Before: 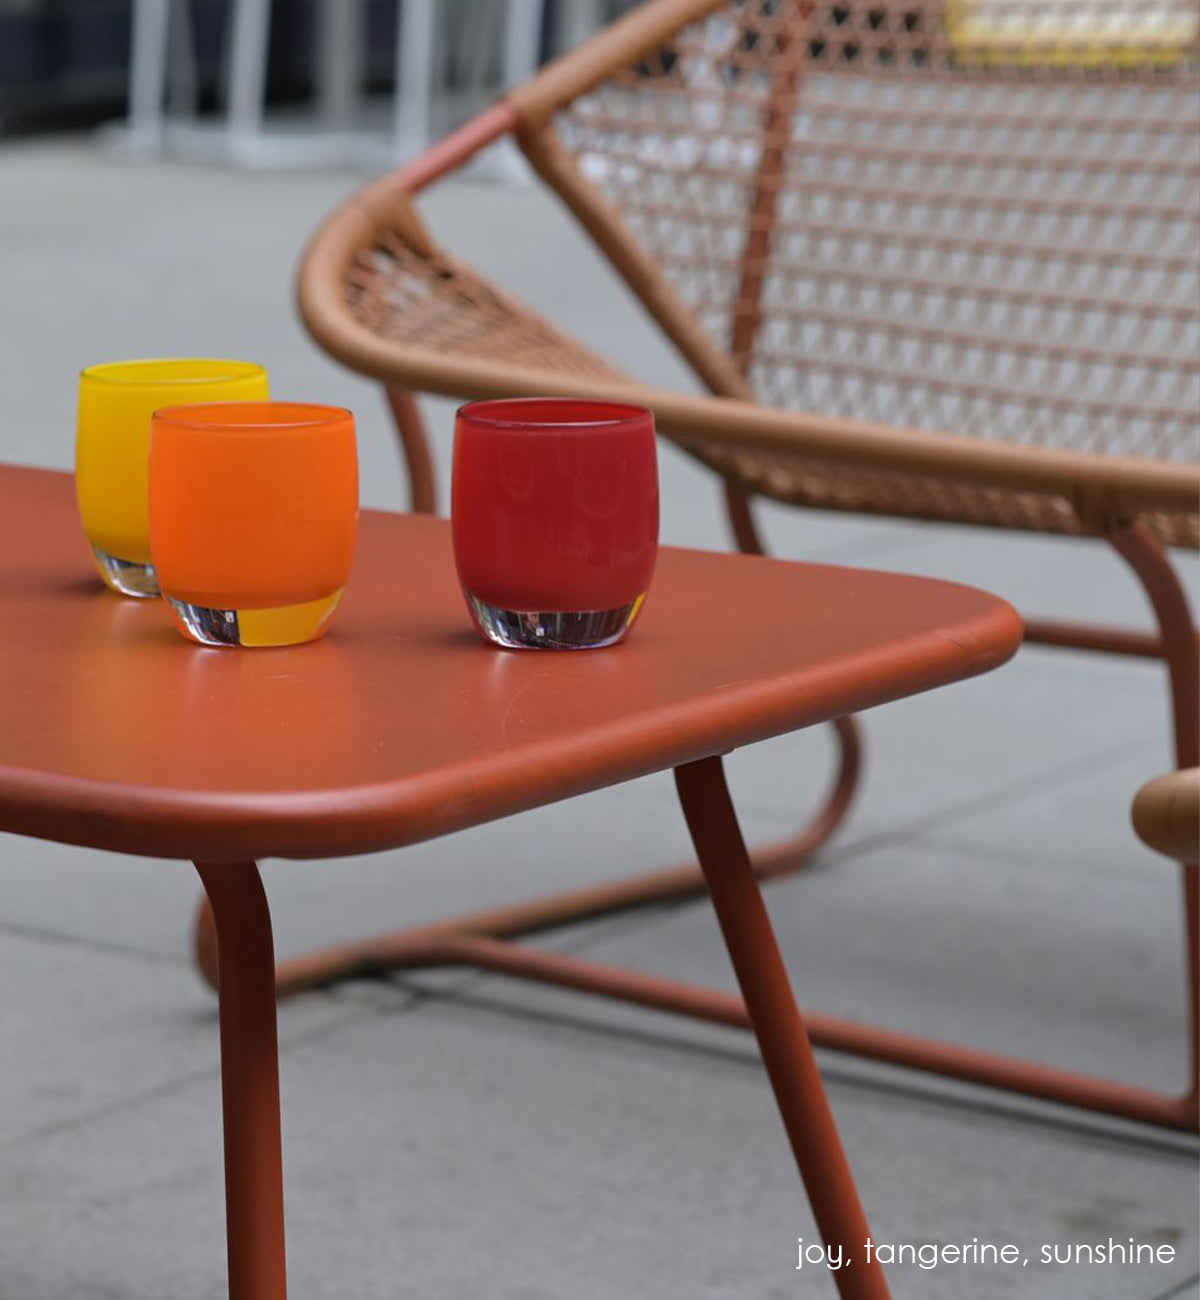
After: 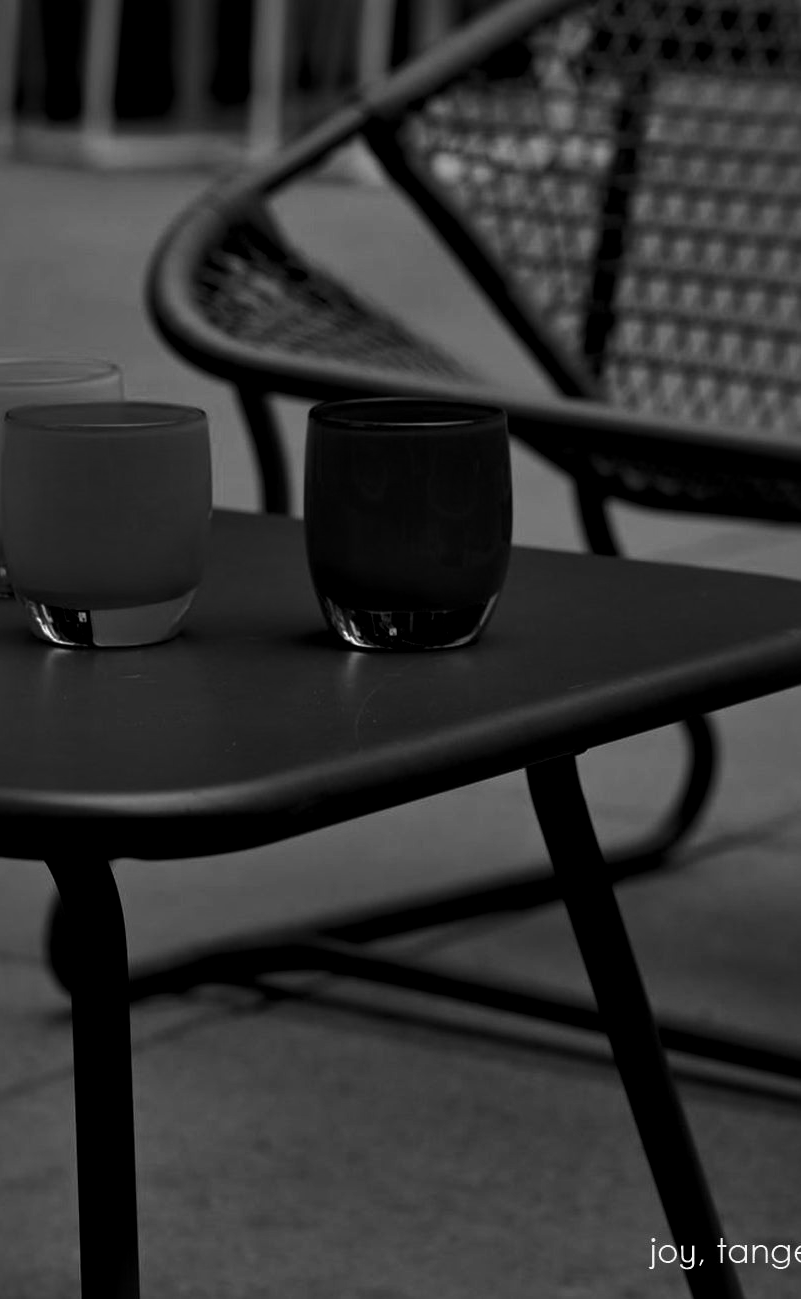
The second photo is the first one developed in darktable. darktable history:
crop and rotate: left 12.278%, right 20.907%
color calibration: output gray [0.267, 0.423, 0.261, 0], illuminant as shot in camera, x 0.358, y 0.373, temperature 4628.91 K
contrast brightness saturation: contrast 0.086, brightness -0.598, saturation 0.169
local contrast: mode bilateral grid, contrast 26, coarseness 61, detail 151%, midtone range 0.2
tone curve: curves: ch0 [(0, 0) (0.48, 0.431) (0.7, 0.609) (0.864, 0.854) (1, 1)], color space Lab, linked channels, preserve colors none
